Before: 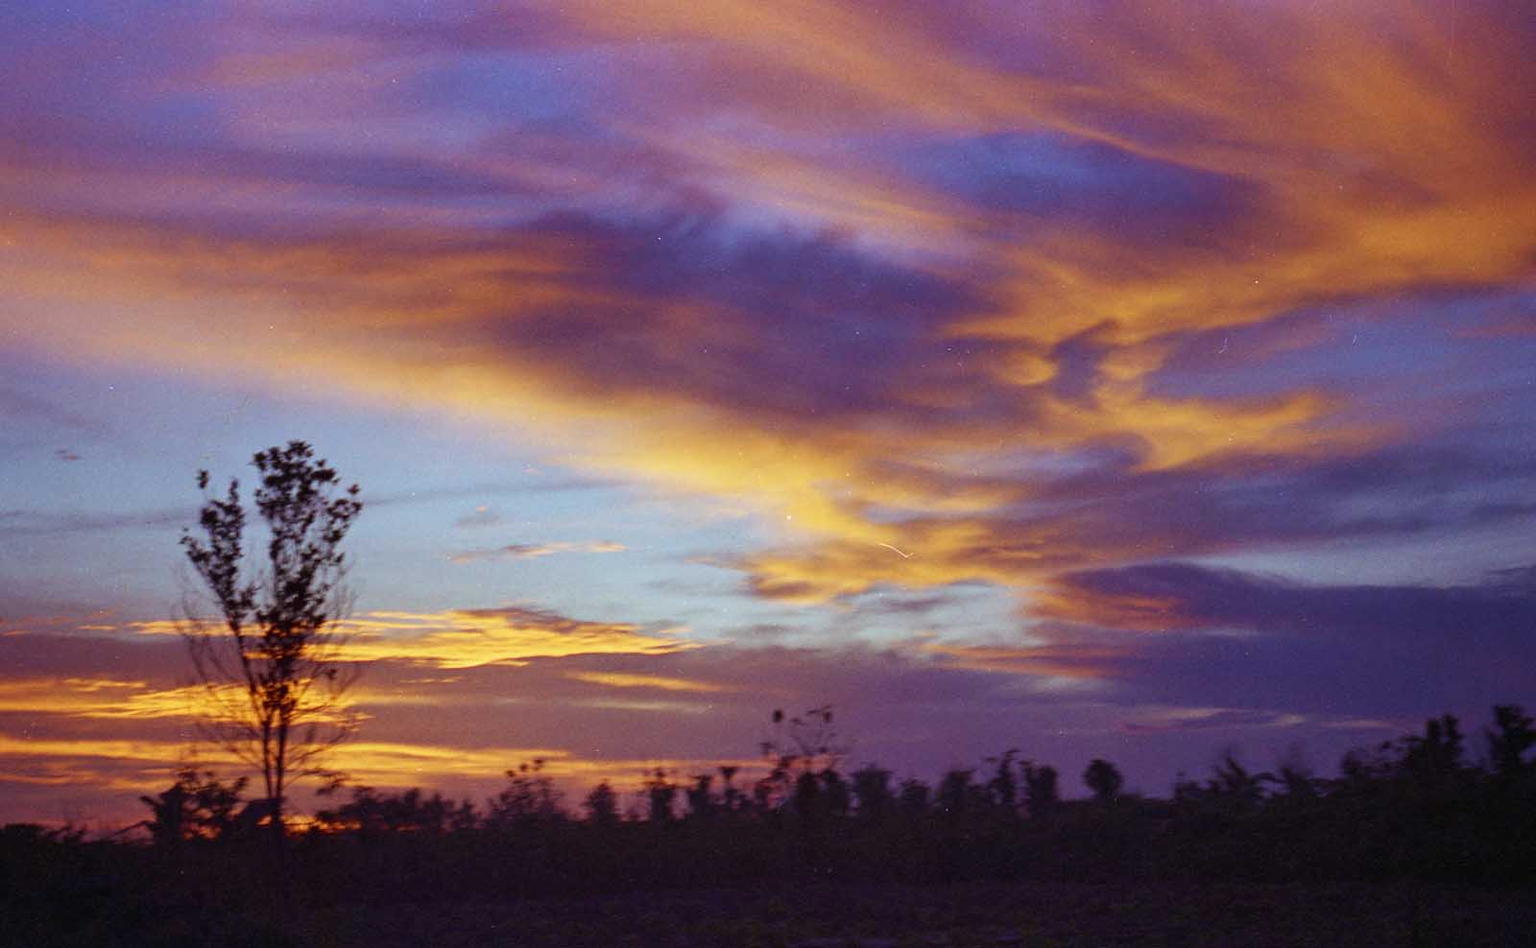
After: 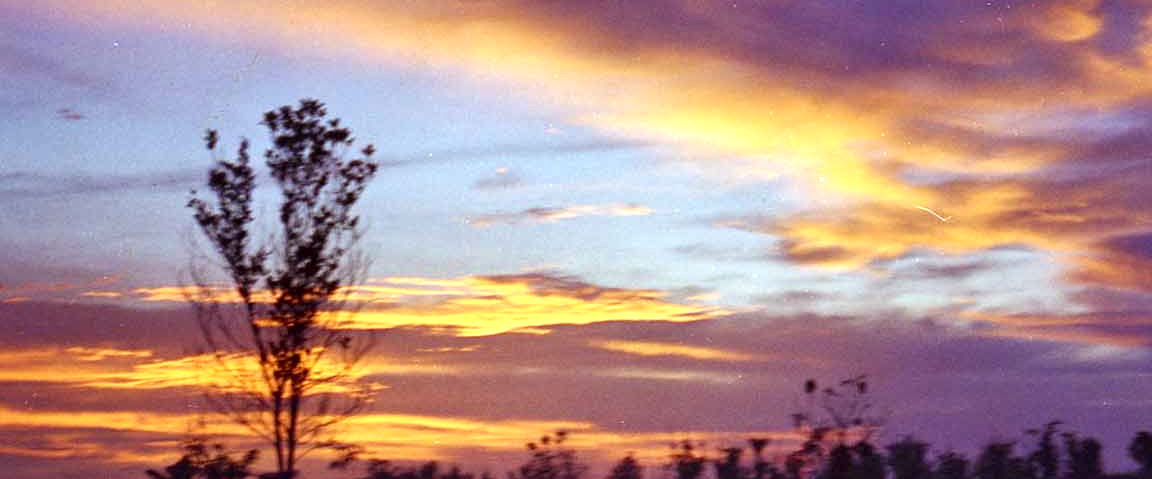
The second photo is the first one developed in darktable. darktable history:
crop: top 36.498%, right 27.964%, bottom 14.995%
exposure: exposure 0.6 EV, compensate highlight preservation false
local contrast: mode bilateral grid, contrast 20, coarseness 50, detail 130%, midtone range 0.2
color balance: mode lift, gamma, gain (sRGB), lift [0.97, 1, 1, 1], gamma [1.03, 1, 1, 1]
